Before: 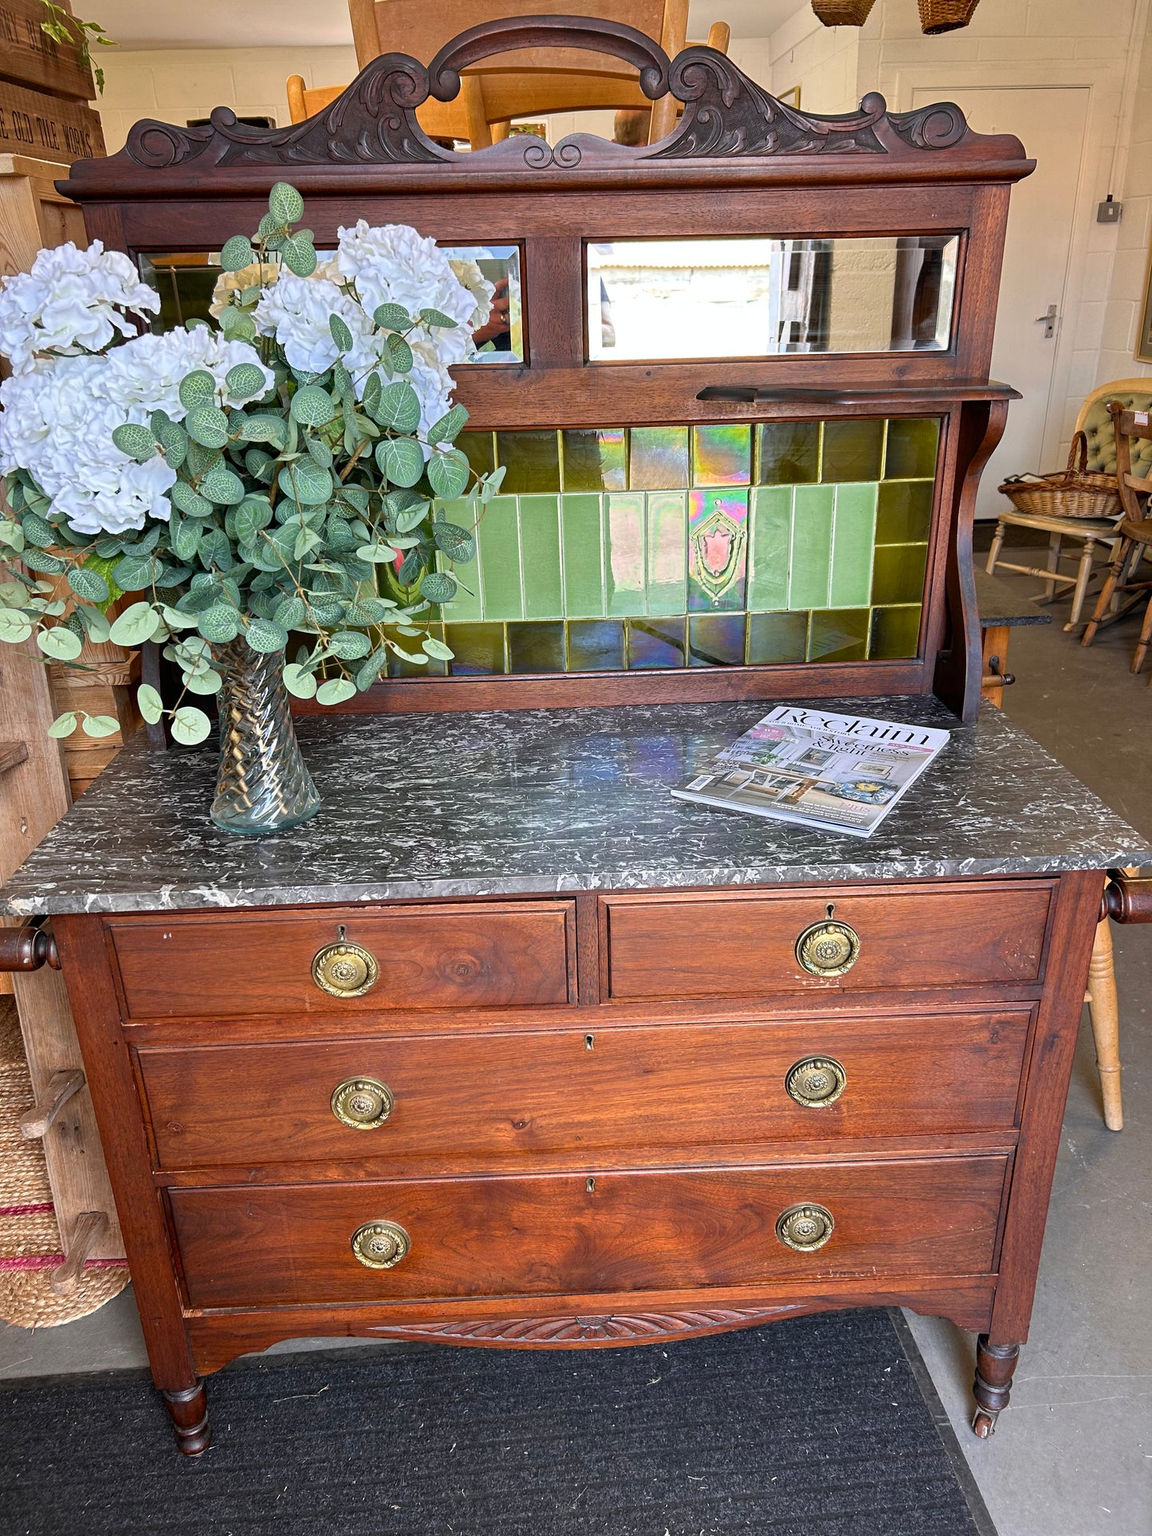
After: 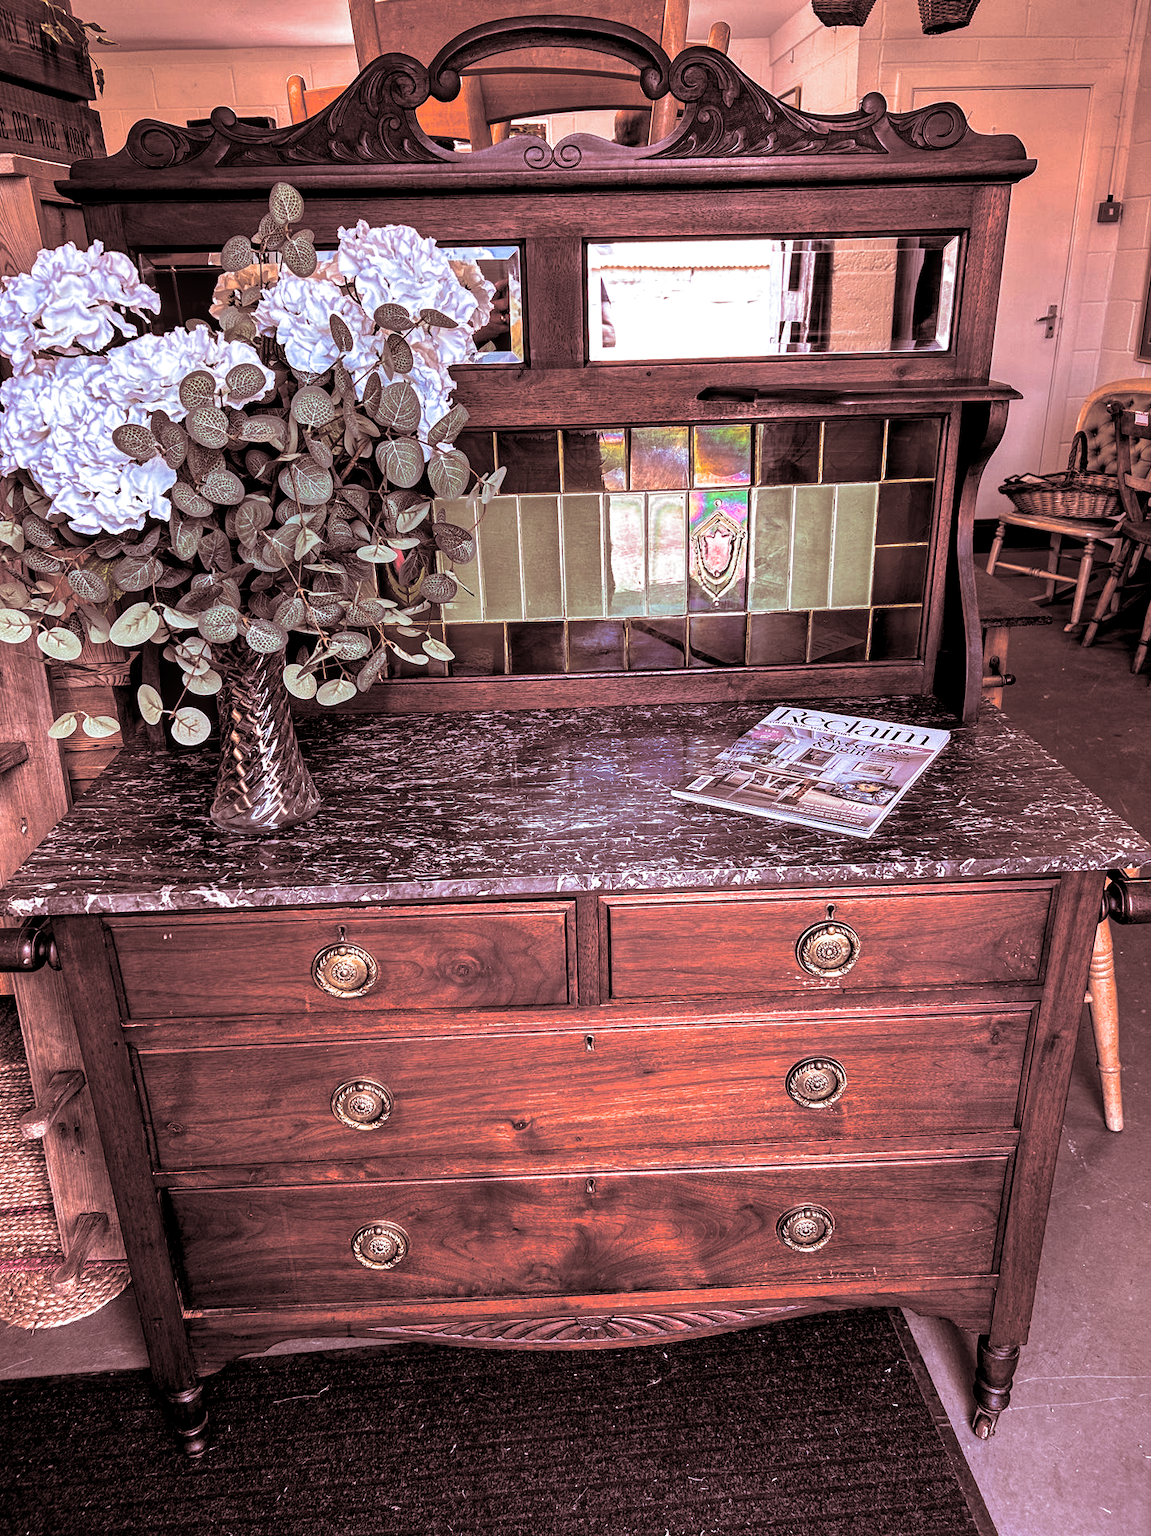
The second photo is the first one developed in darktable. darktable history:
rgb curve: curves: ch0 [(0, 0.186) (0.314, 0.284) (0.775, 0.708) (1, 1)], compensate middle gray true, preserve colors none
split-toning: shadows › saturation 0.3, highlights › hue 180°, highlights › saturation 0.3, compress 0%
shadows and highlights: shadows 24.5, highlights -78.15, soften with gaussian
white balance: red 1.188, blue 1.11
rgb levels: levels [[0.034, 0.472, 0.904], [0, 0.5, 1], [0, 0.5, 1]]
local contrast: highlights 25%, detail 130%
